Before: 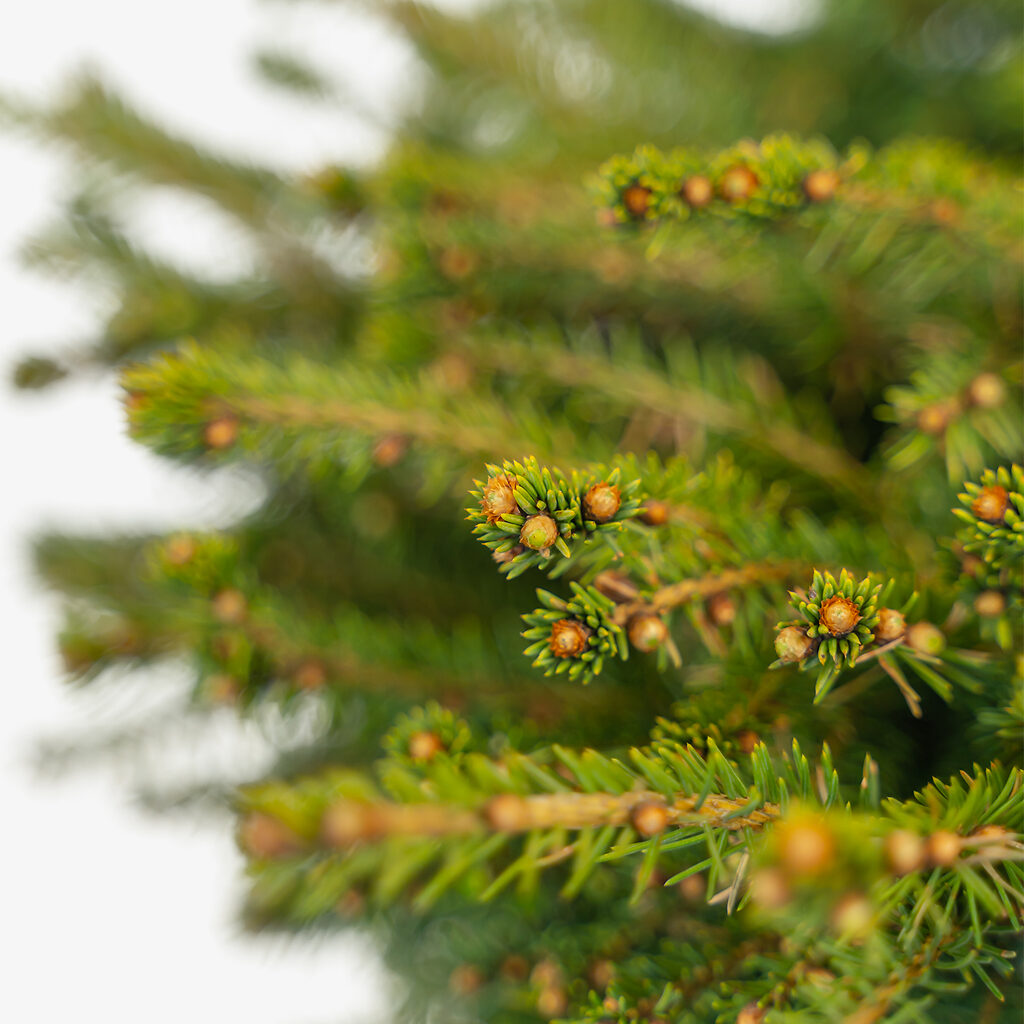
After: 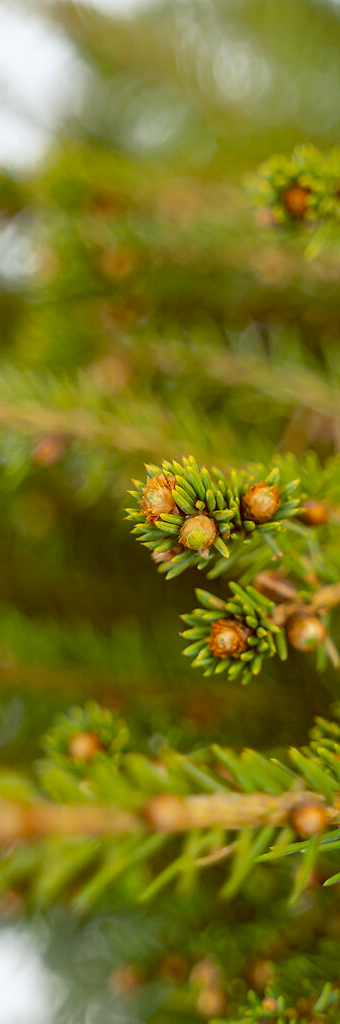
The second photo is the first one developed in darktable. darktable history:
crop: left 33.36%, right 33.36%
color balance: lift [1, 1.015, 1.004, 0.985], gamma [1, 0.958, 0.971, 1.042], gain [1, 0.956, 0.977, 1.044]
